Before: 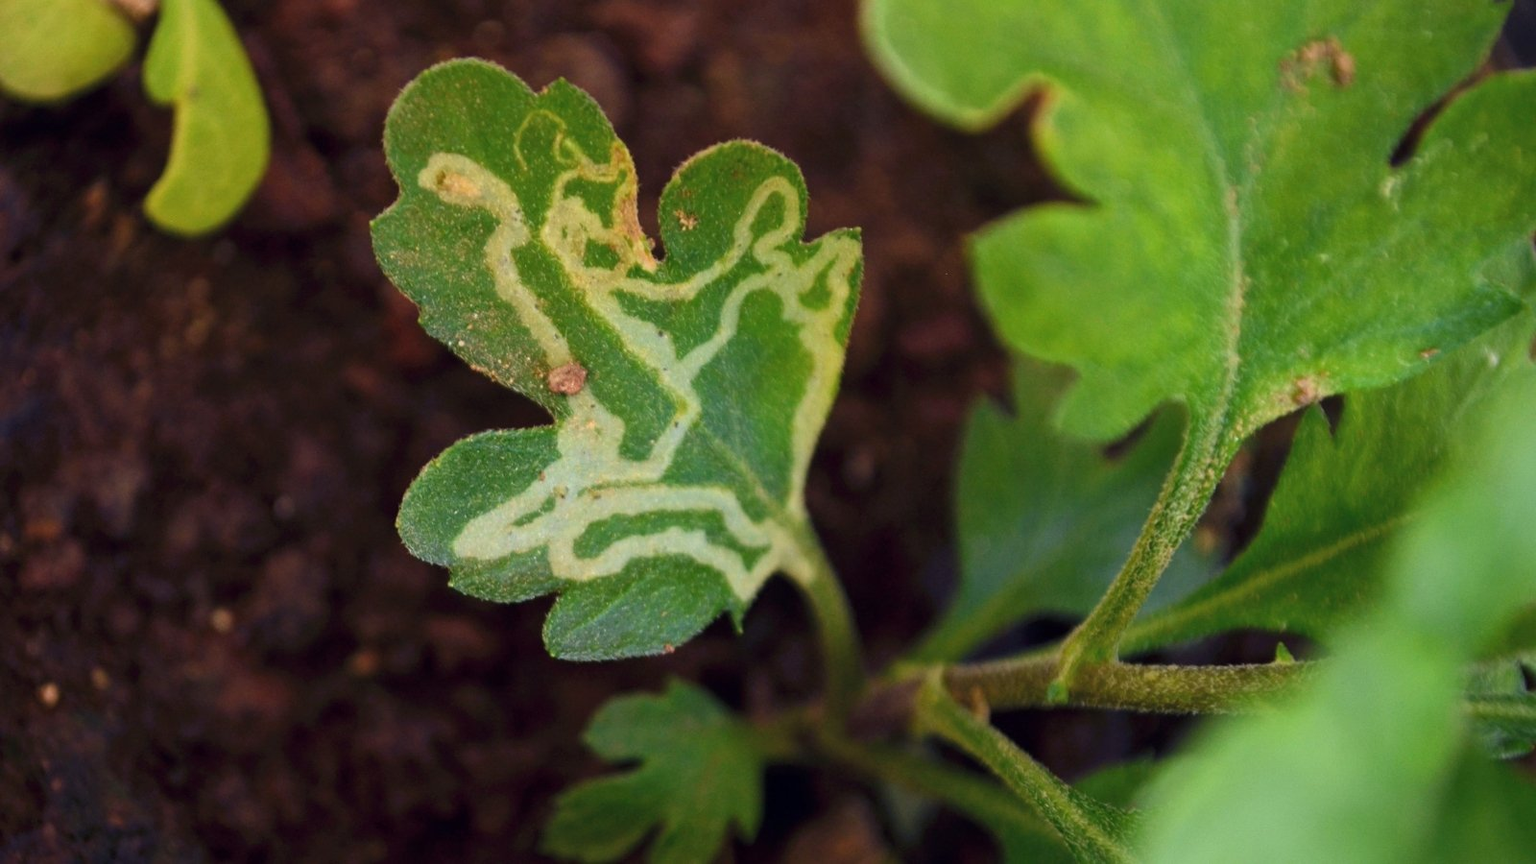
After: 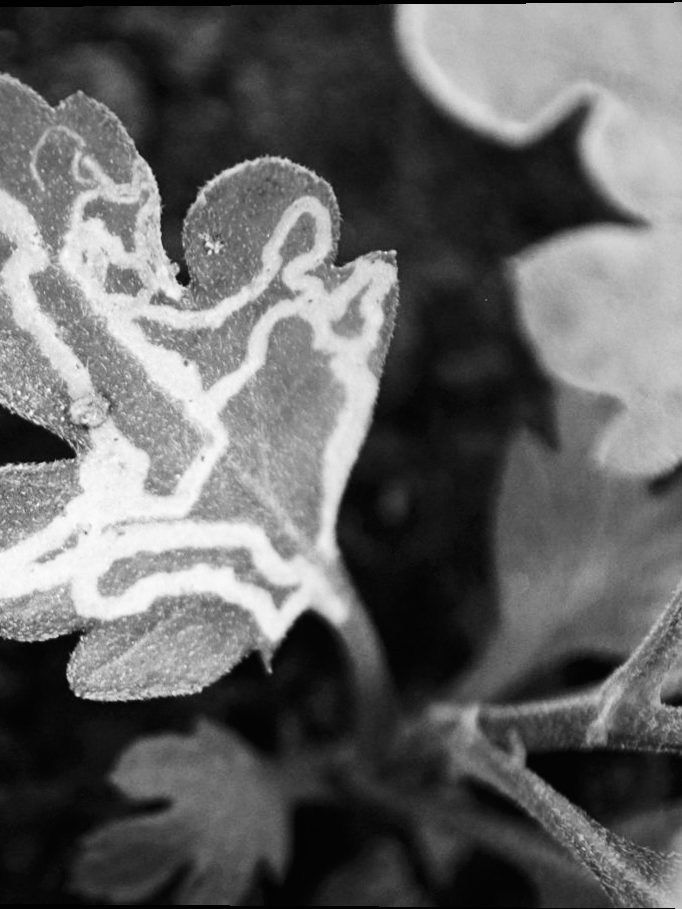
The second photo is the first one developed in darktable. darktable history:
color calibration: output gray [0.25, 0.35, 0.4, 0], x 0.383, y 0.372, temperature 3905.17 K
rotate and perspective: lens shift (vertical) 0.048, lens shift (horizontal) -0.024, automatic cropping off
crop: left 31.229%, right 27.105%
white balance: red 0.967, blue 1.119, emerald 0.756
vignetting: fall-off radius 93.87%
base curve: curves: ch0 [(0, 0) (0.007, 0.004) (0.027, 0.03) (0.046, 0.07) (0.207, 0.54) (0.442, 0.872) (0.673, 0.972) (1, 1)], preserve colors none
color zones: curves: ch0 [(0.25, 0.5) (0.423, 0.5) (0.443, 0.5) (0.521, 0.756) (0.568, 0.5) (0.576, 0.5) (0.75, 0.5)]; ch1 [(0.25, 0.5) (0.423, 0.5) (0.443, 0.5) (0.539, 0.873) (0.624, 0.565) (0.631, 0.5) (0.75, 0.5)]
velvia: on, module defaults
